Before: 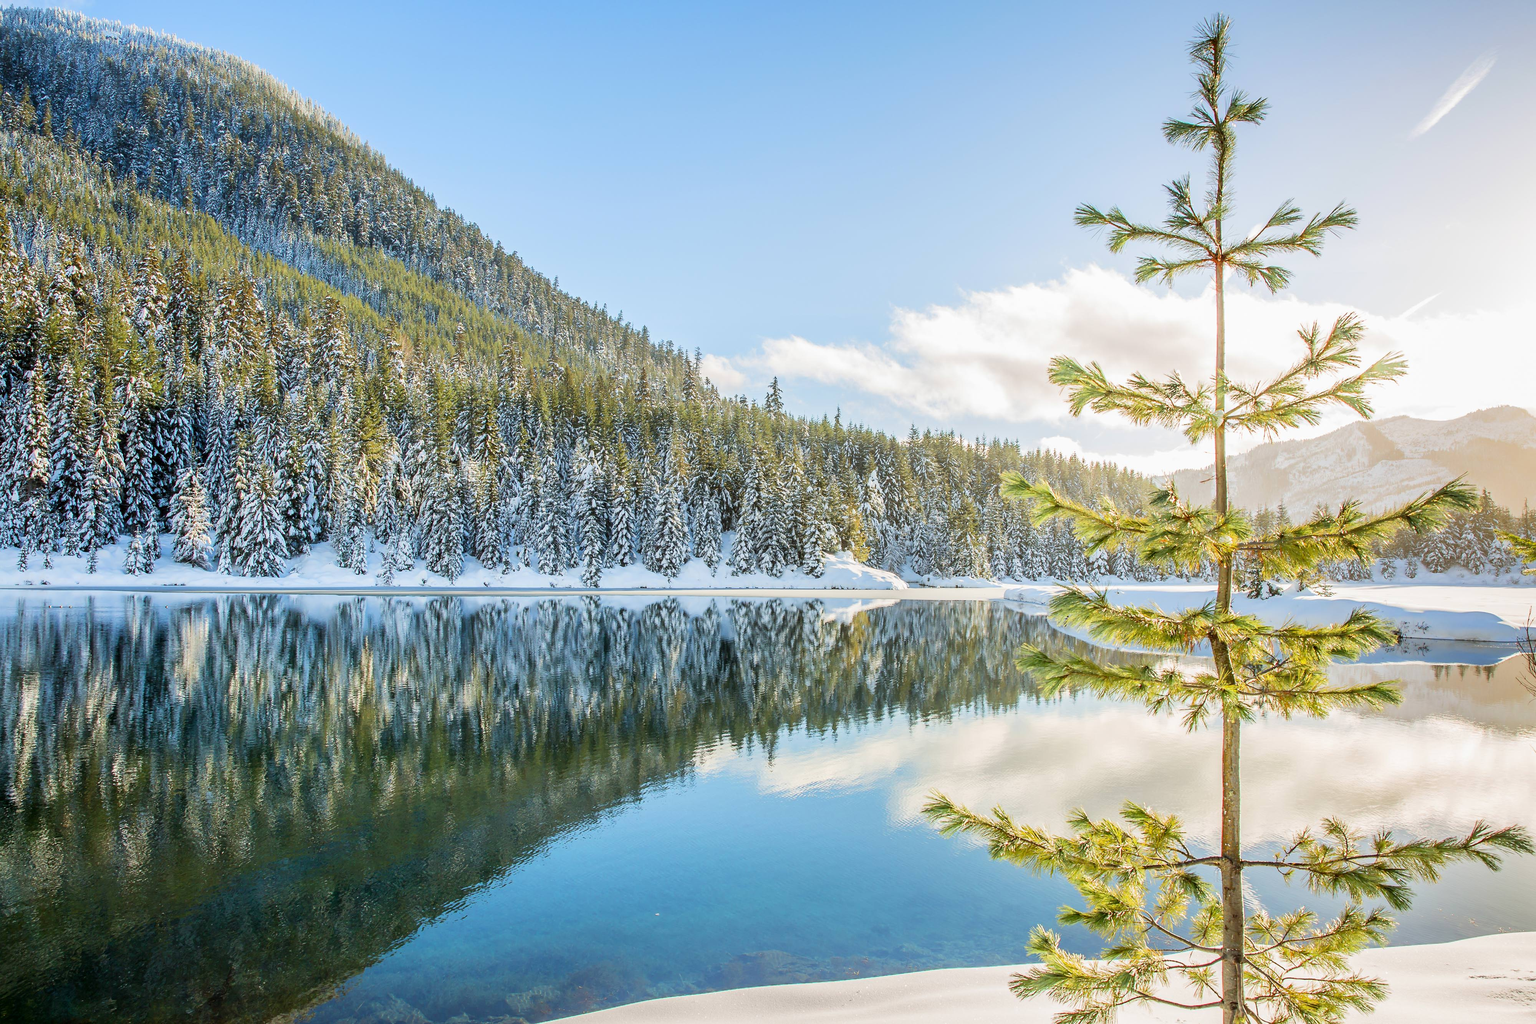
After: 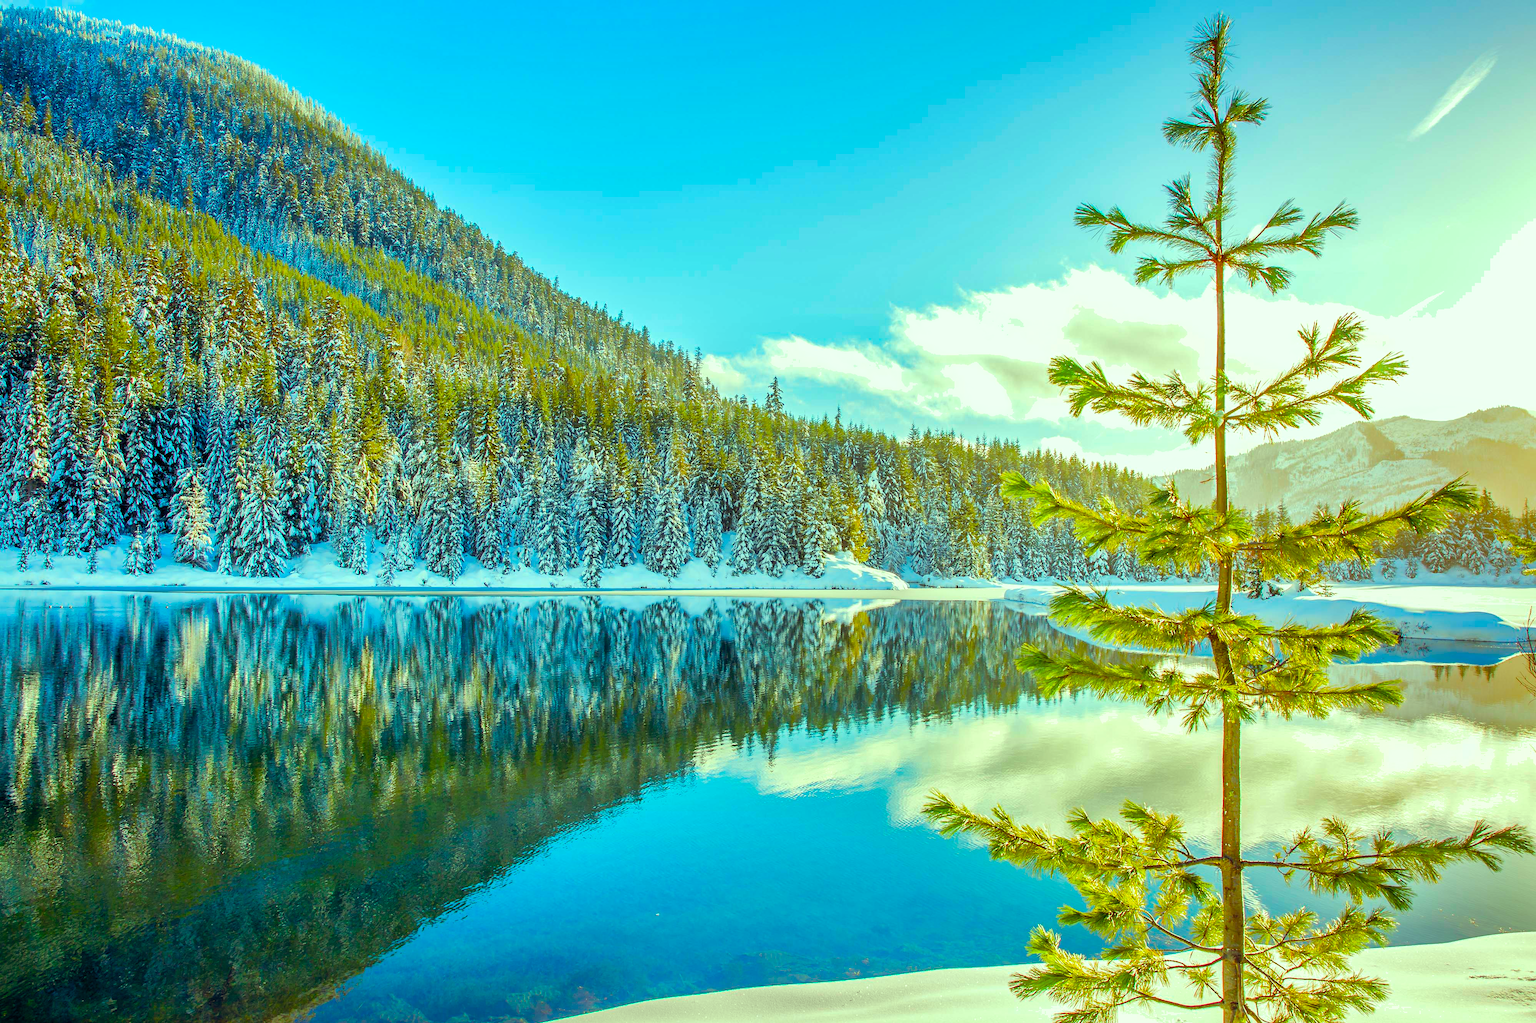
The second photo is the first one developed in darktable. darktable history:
shadows and highlights: on, module defaults
color balance rgb: highlights gain › luminance 15.296%, highlights gain › chroma 7.044%, highlights gain › hue 126.6°, global offset › chroma 0.054%, global offset › hue 253.06°, linear chroma grading › shadows -30.7%, linear chroma grading › global chroma 35.509%, perceptual saturation grading › global saturation 40.517%, perceptual saturation grading › highlights -25.241%, perceptual saturation grading › mid-tones 35.473%, perceptual saturation grading › shadows 35.015%
